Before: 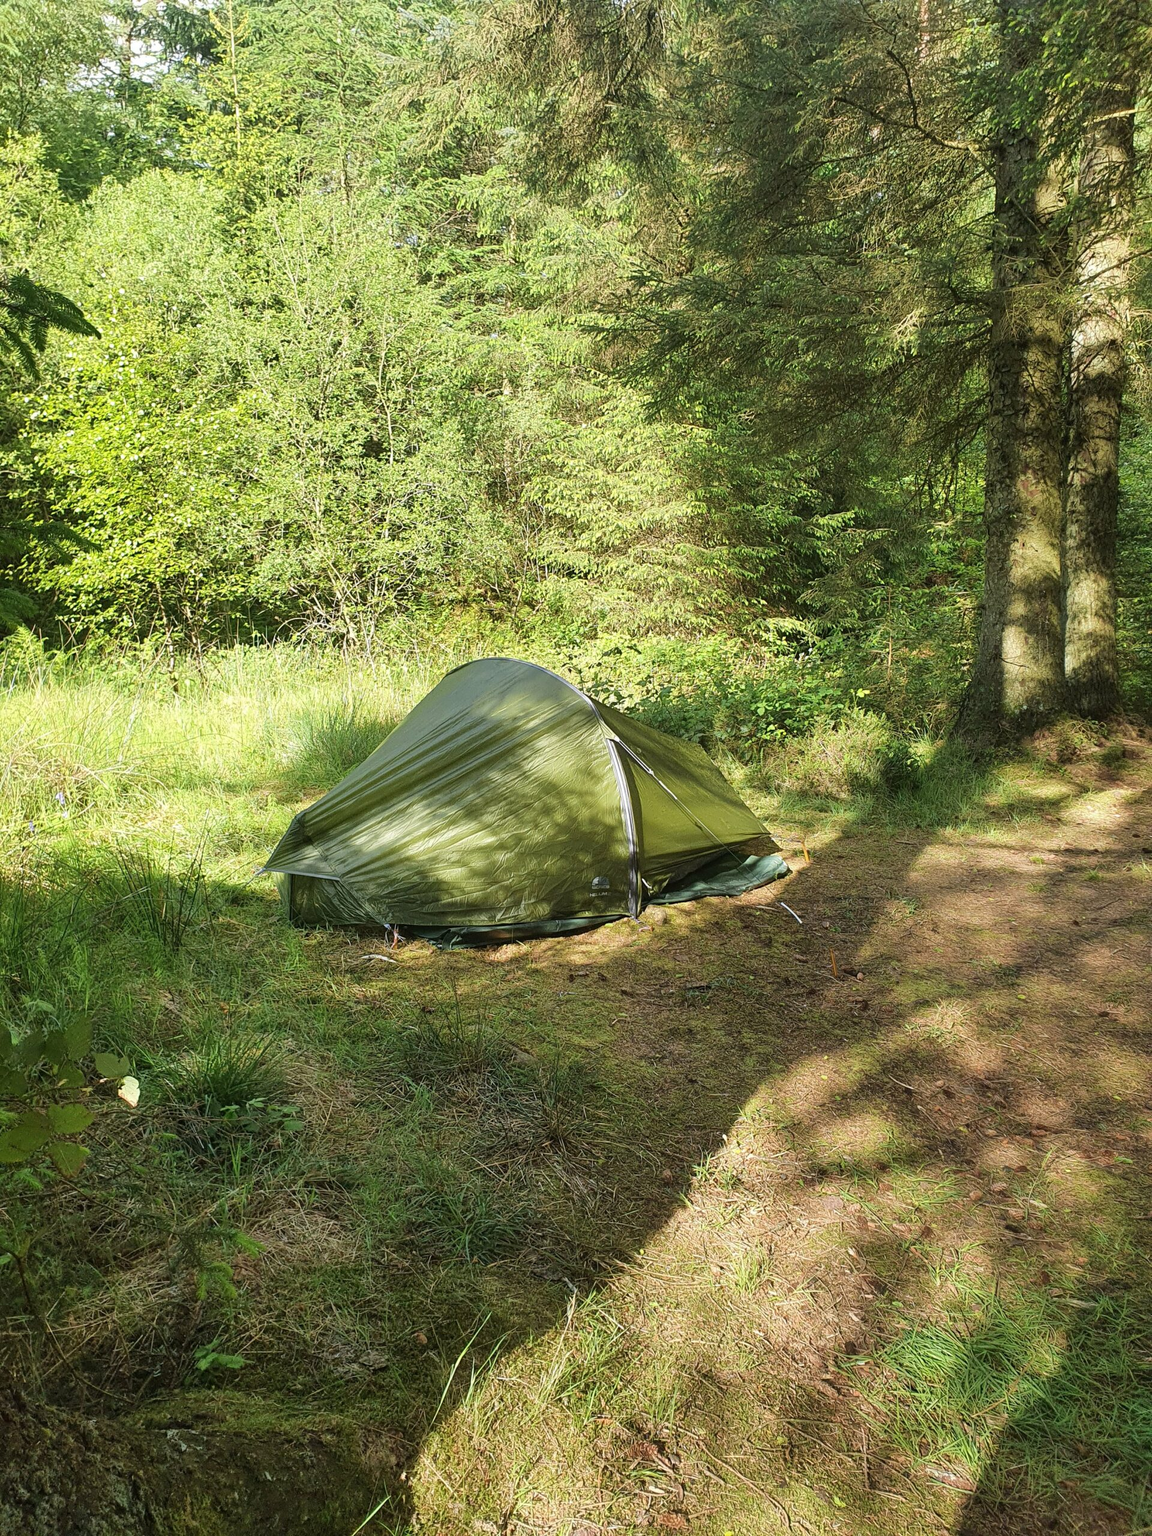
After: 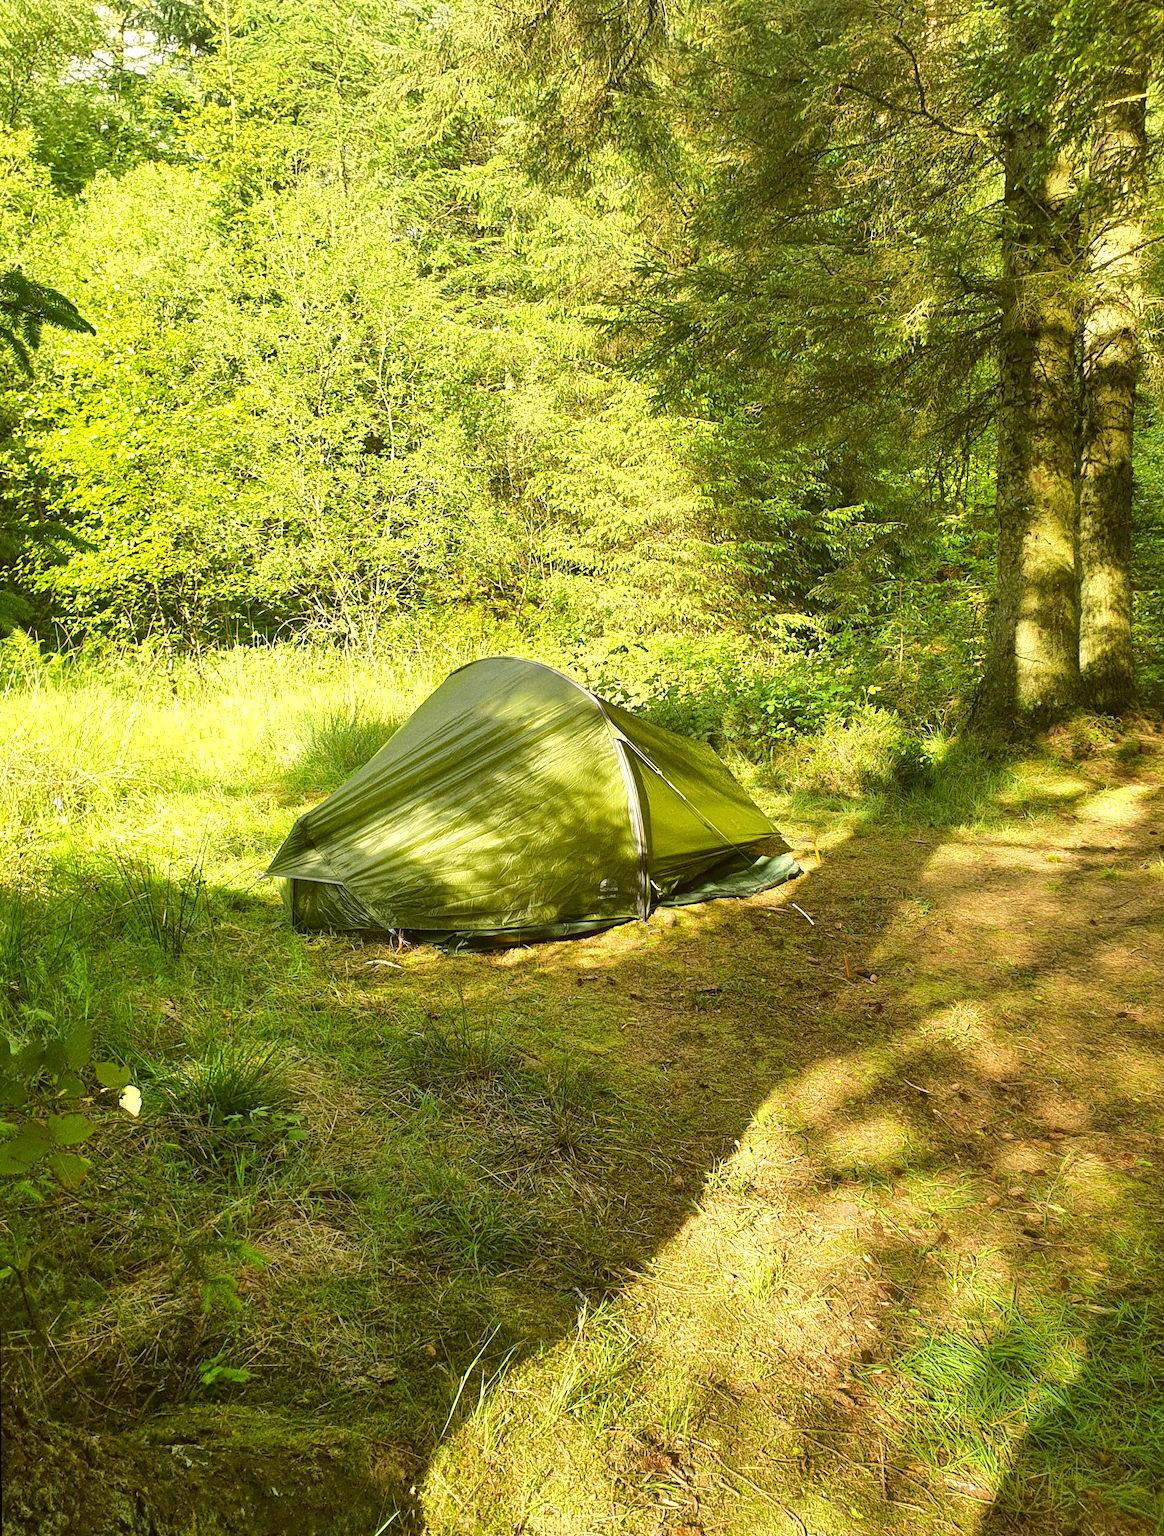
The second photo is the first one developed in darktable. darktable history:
color correction: highlights a* 0.162, highlights b* 29.53, shadows a* -0.162, shadows b* 21.09
grain: coarseness 0.47 ISO
rotate and perspective: rotation -0.45°, automatic cropping original format, crop left 0.008, crop right 0.992, crop top 0.012, crop bottom 0.988
color calibration: illuminant as shot in camera, x 0.358, y 0.373, temperature 4628.91 K
exposure: black level correction 0.001, exposure 0.5 EV, compensate exposure bias true, compensate highlight preservation false
